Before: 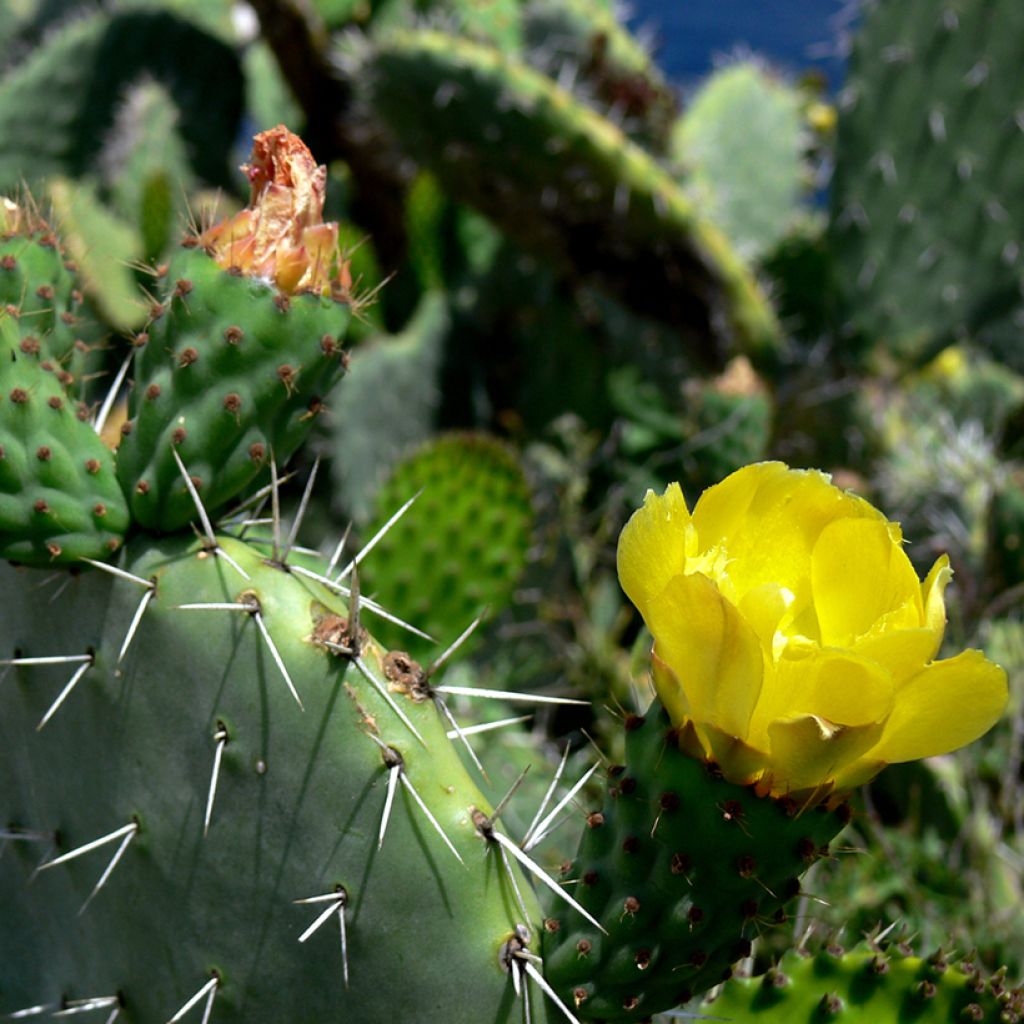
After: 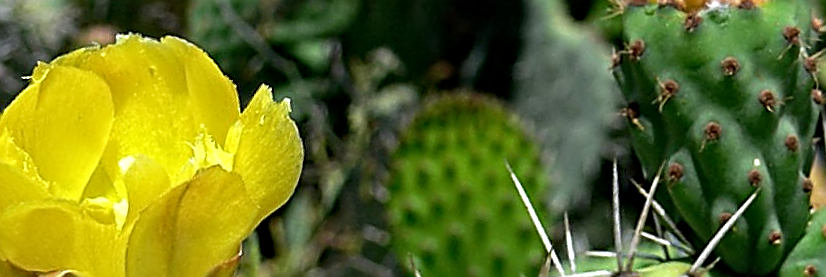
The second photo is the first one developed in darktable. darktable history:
crop and rotate: angle 16.12°, top 30.835%, bottom 35.653%
sharpen: radius 1.685, amount 1.294
contrast equalizer: y [[0.5, 0.501, 0.525, 0.597, 0.58, 0.514], [0.5 ×6], [0.5 ×6], [0 ×6], [0 ×6]]
